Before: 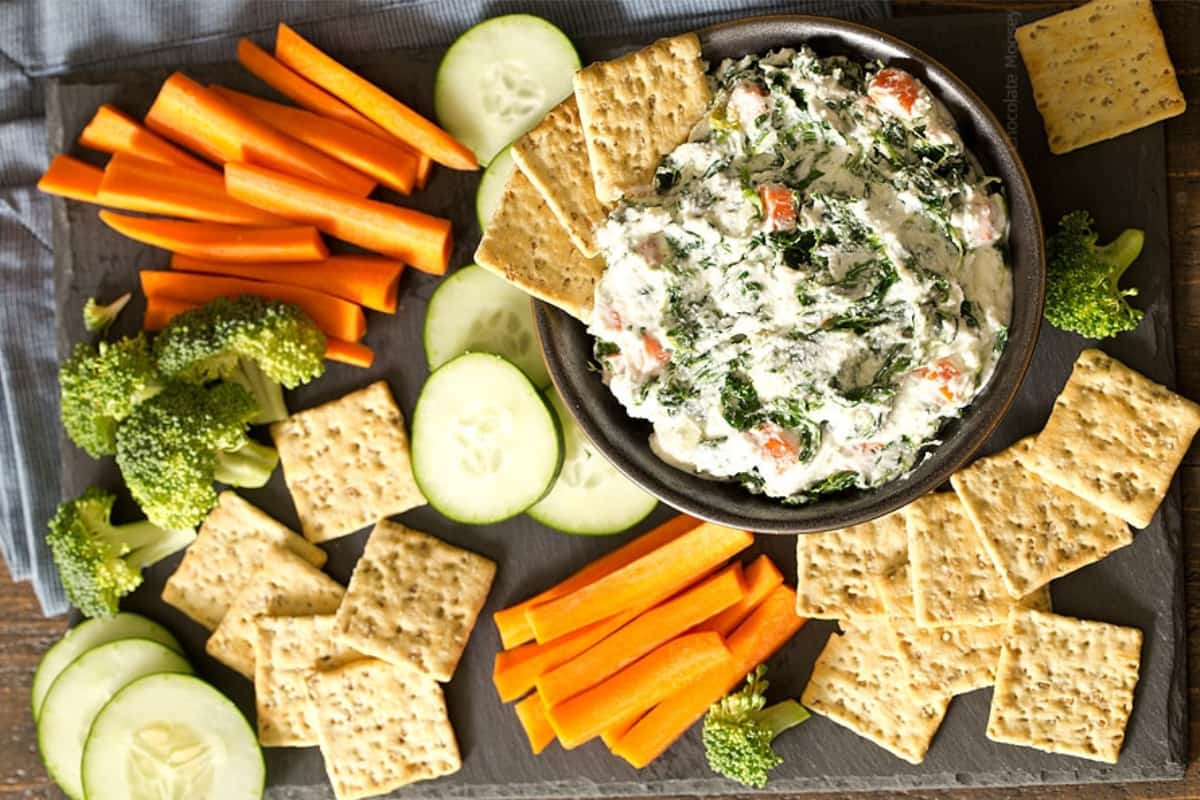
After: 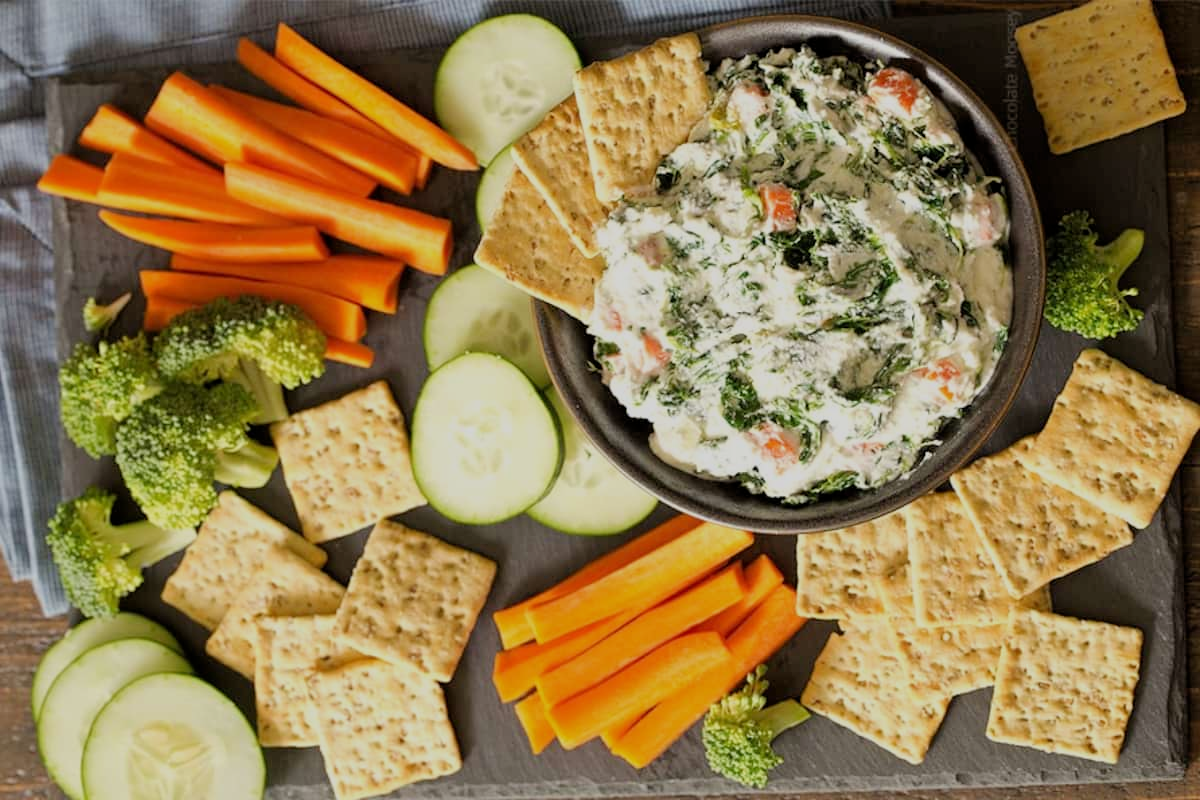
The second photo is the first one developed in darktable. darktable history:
filmic rgb: middle gray luminance 18.42%, black relative exposure -10.5 EV, white relative exposure 3.4 EV, threshold 6 EV, target black luminance 0%, hardness 6.03, latitude 99%, contrast 0.847, shadows ↔ highlights balance 0.505%, add noise in highlights 0, preserve chrominance max RGB, color science v3 (2019), use custom middle-gray values true, iterations of high-quality reconstruction 0, contrast in highlights soft, enable highlight reconstruction true
